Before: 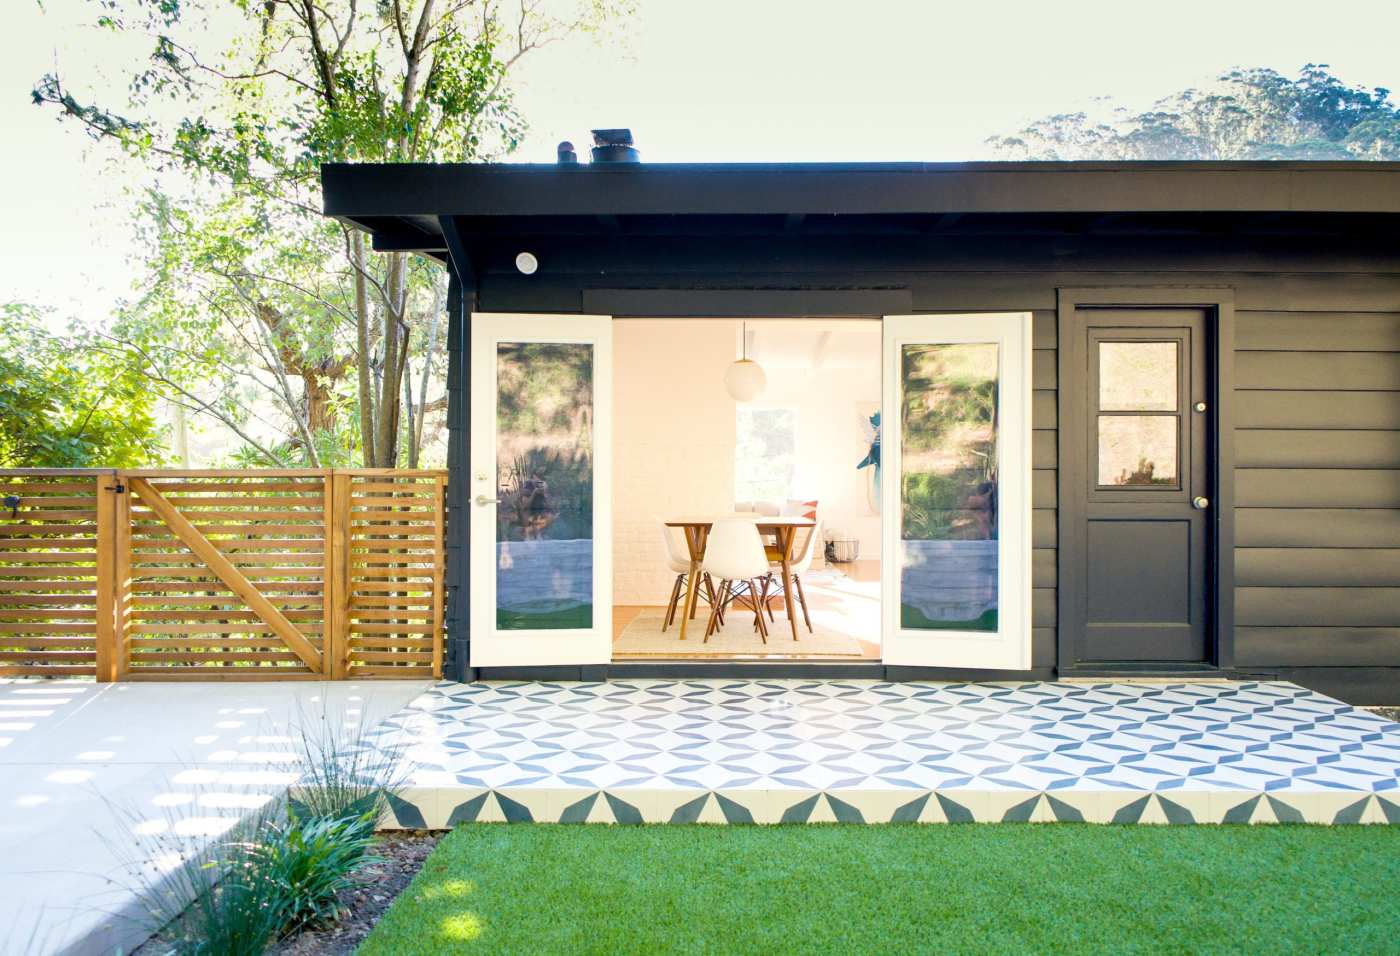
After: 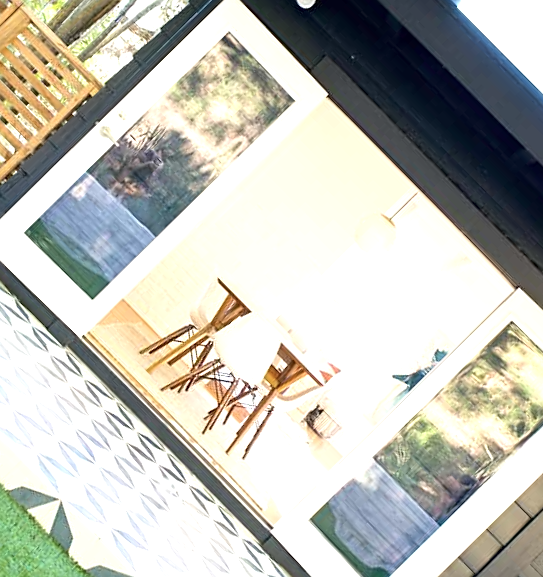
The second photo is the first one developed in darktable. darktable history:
sharpen: on, module defaults
exposure: exposure 0.557 EV, compensate highlight preservation false
contrast brightness saturation: contrast 0.059, brightness -0.006, saturation -0.21
crop and rotate: angle -45.37°, top 16.427%, right 0.964%, bottom 11.754%
